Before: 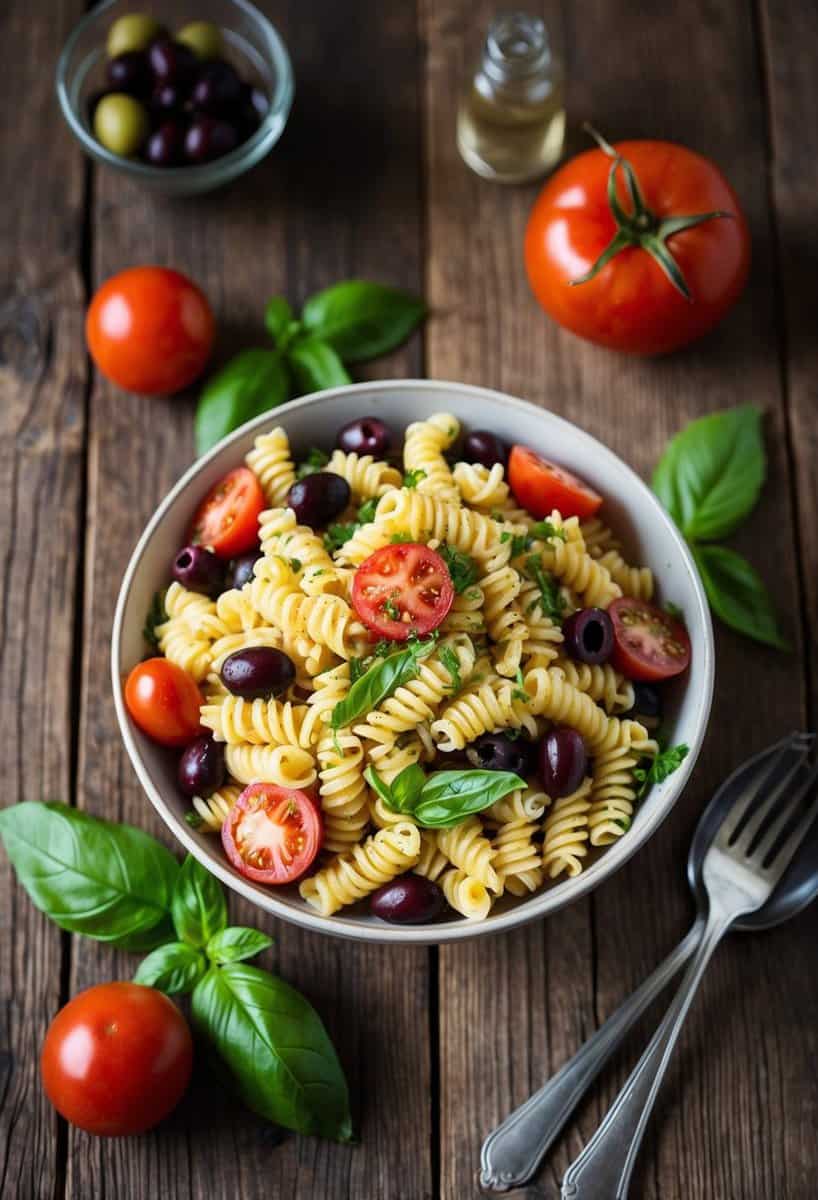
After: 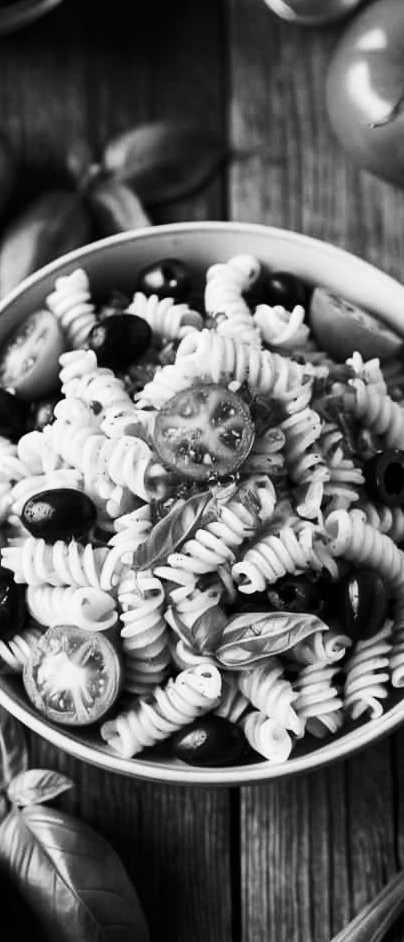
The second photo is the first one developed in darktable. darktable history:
crop and rotate: angle 0.02°, left 24.353%, top 13.219%, right 26.156%, bottom 8.224%
monochrome: on, module defaults
contrast brightness saturation: contrast 0.28
